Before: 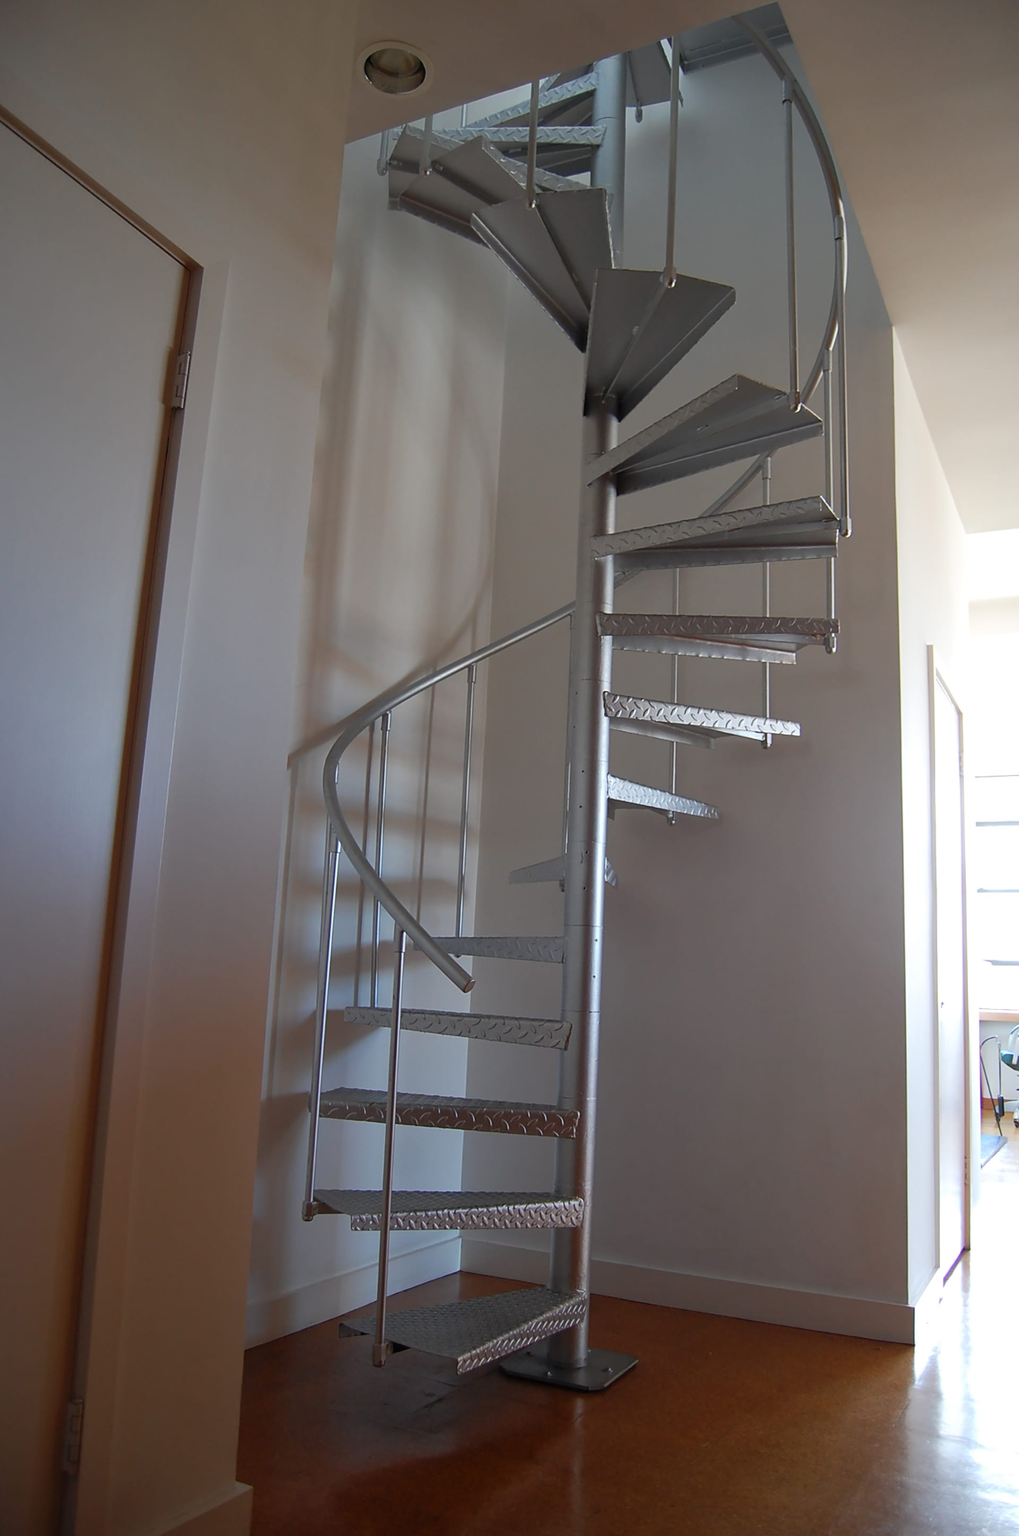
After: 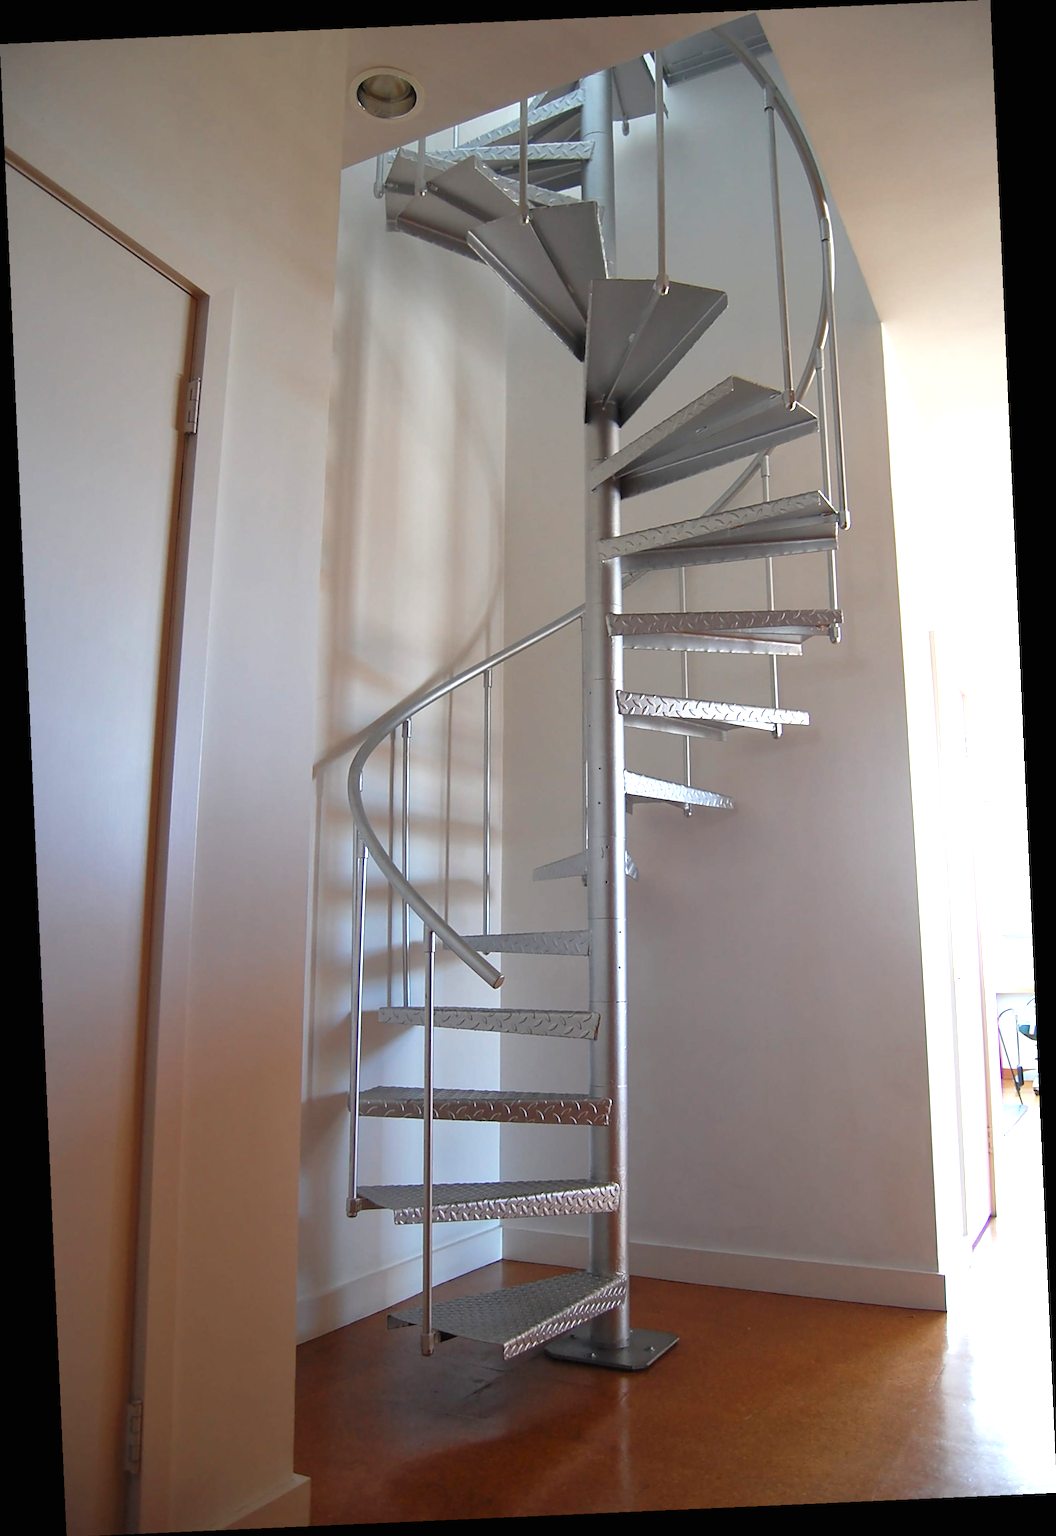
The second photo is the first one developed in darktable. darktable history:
exposure: black level correction 0, exposure 0.95 EV, compensate exposure bias true, compensate highlight preservation false
rotate and perspective: rotation -2.56°, automatic cropping off
